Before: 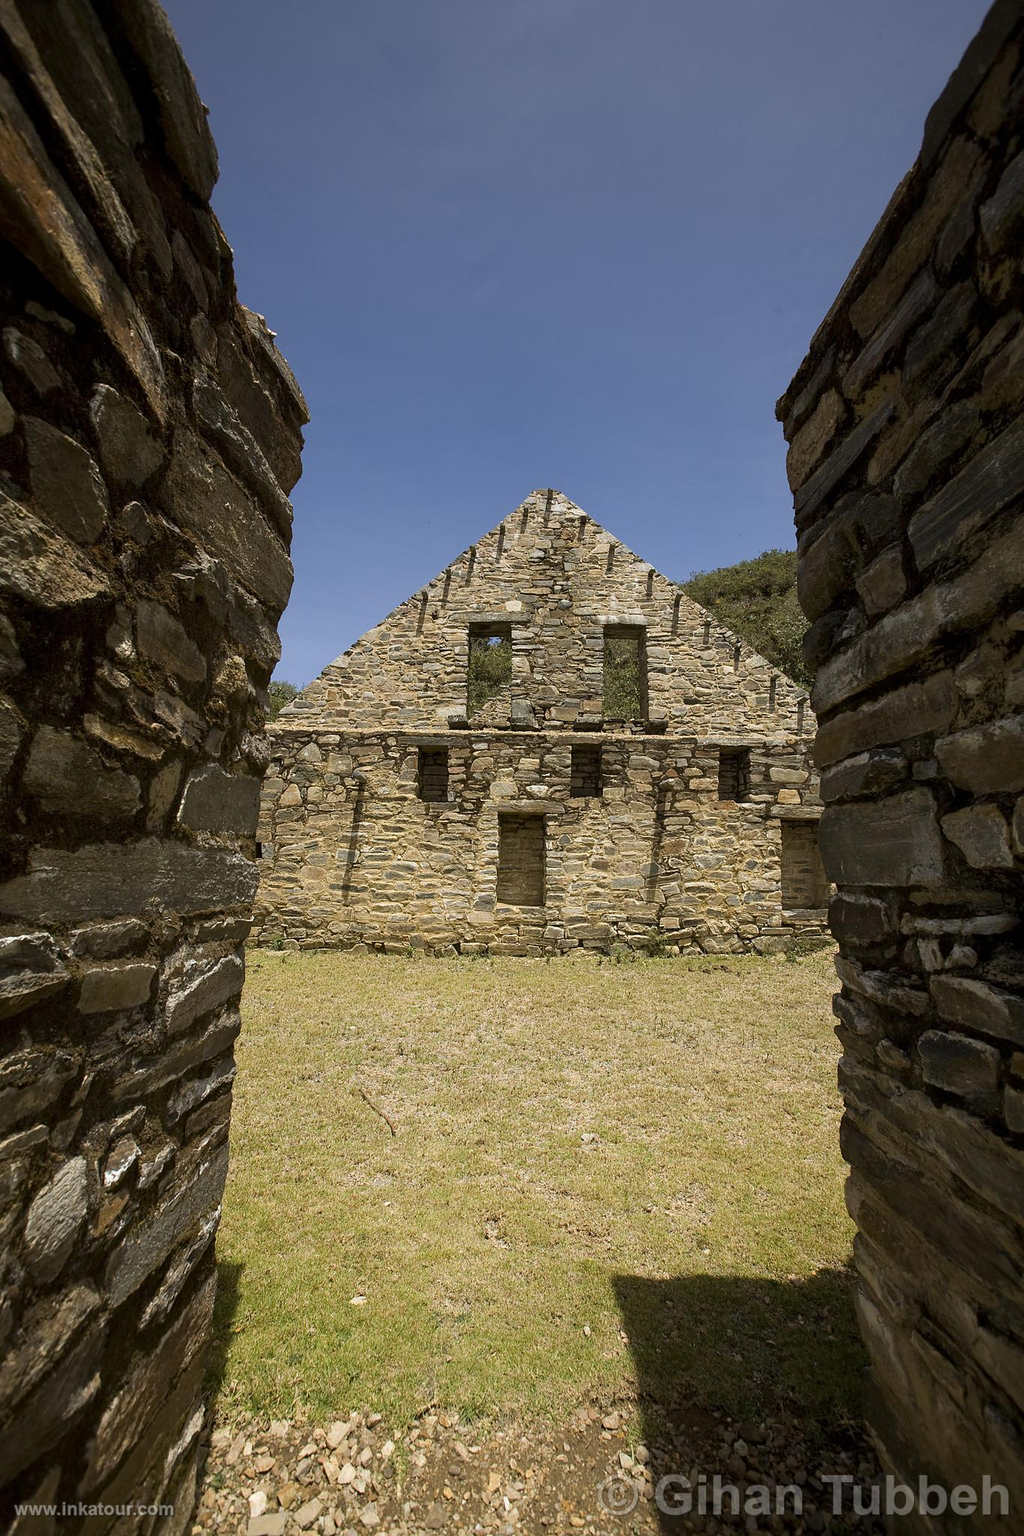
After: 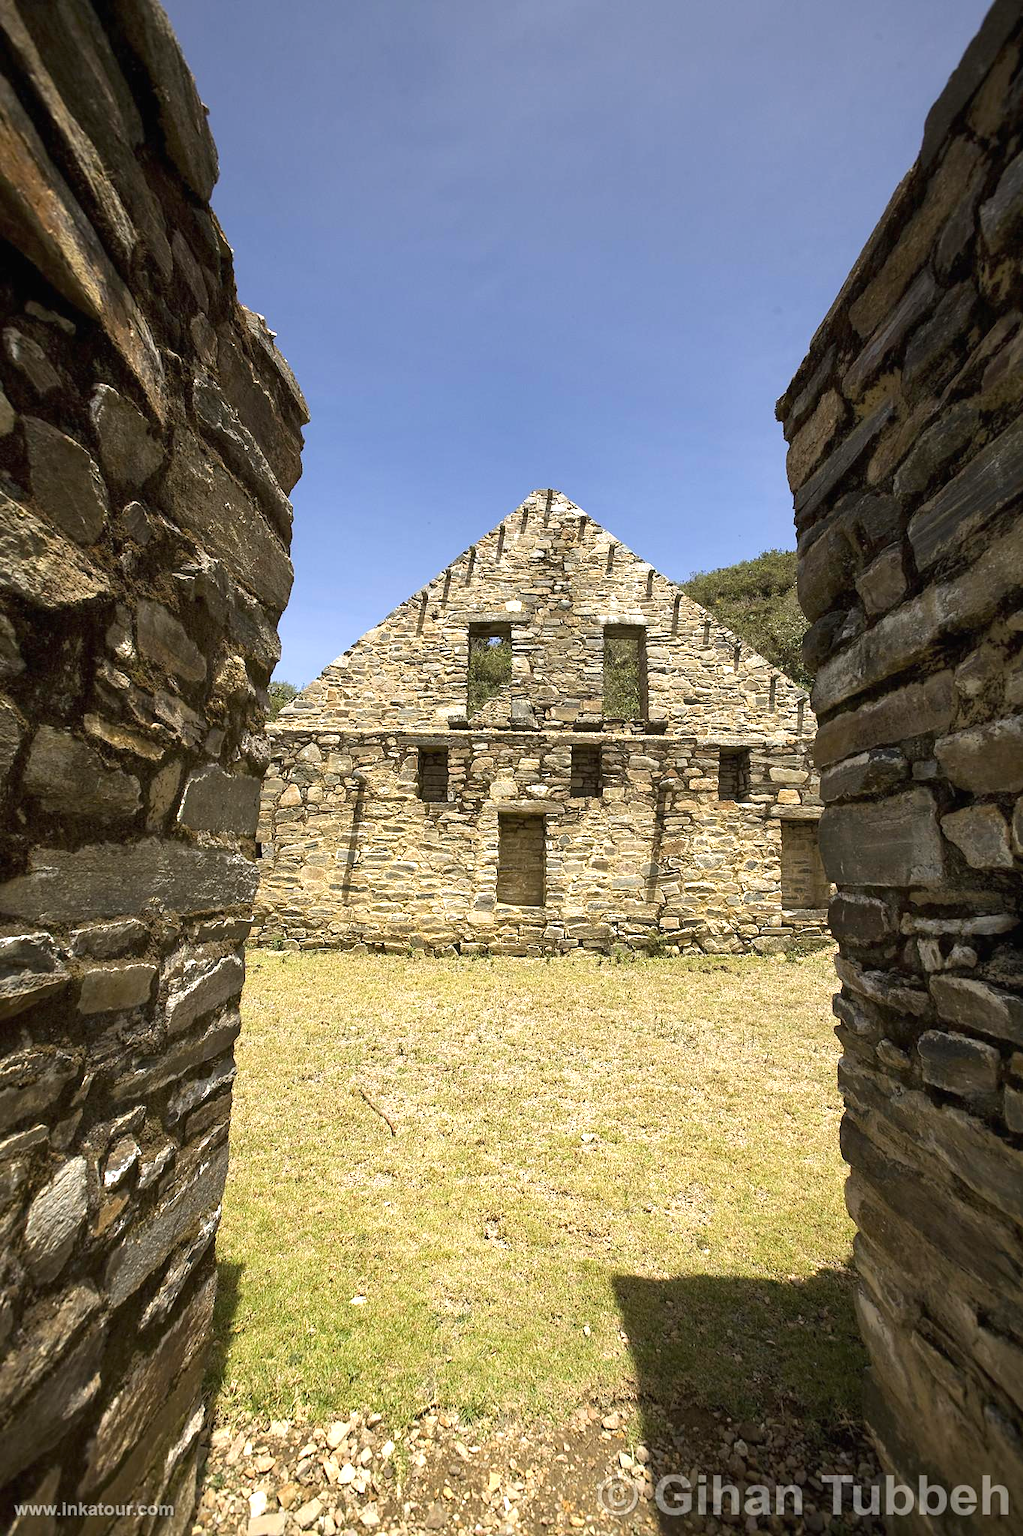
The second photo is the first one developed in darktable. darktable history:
exposure: black level correction -0.001, exposure 0.9 EV, compensate exposure bias true, compensate highlight preservation false
shadows and highlights: shadows 20.91, highlights -35.45, soften with gaussian
